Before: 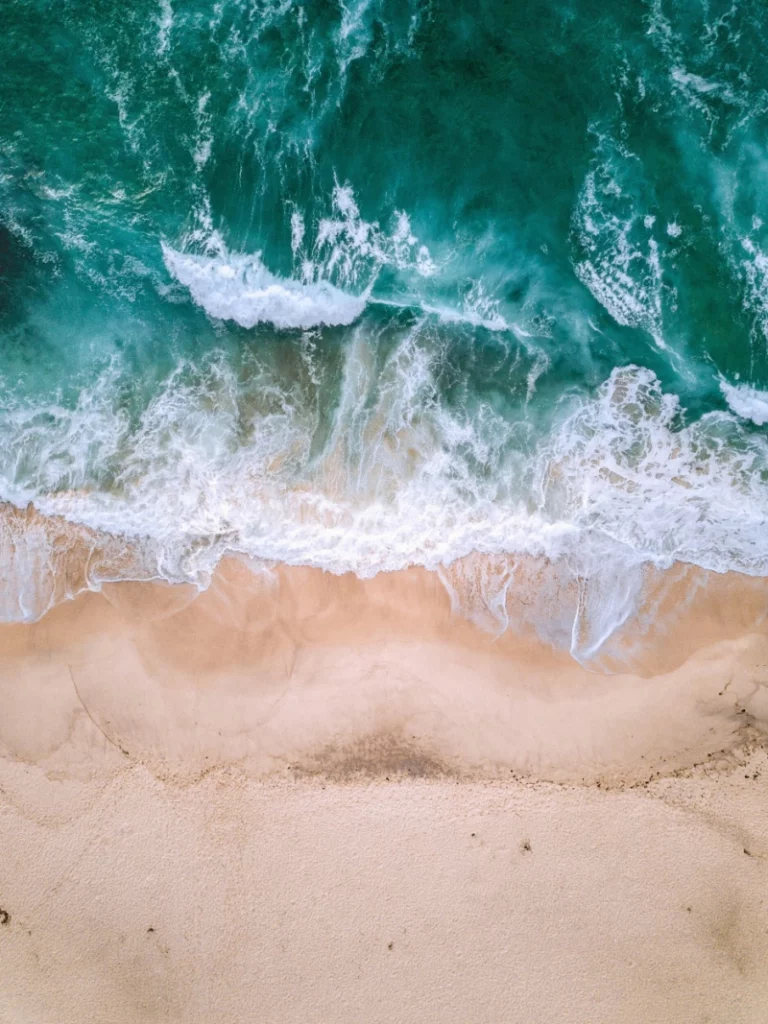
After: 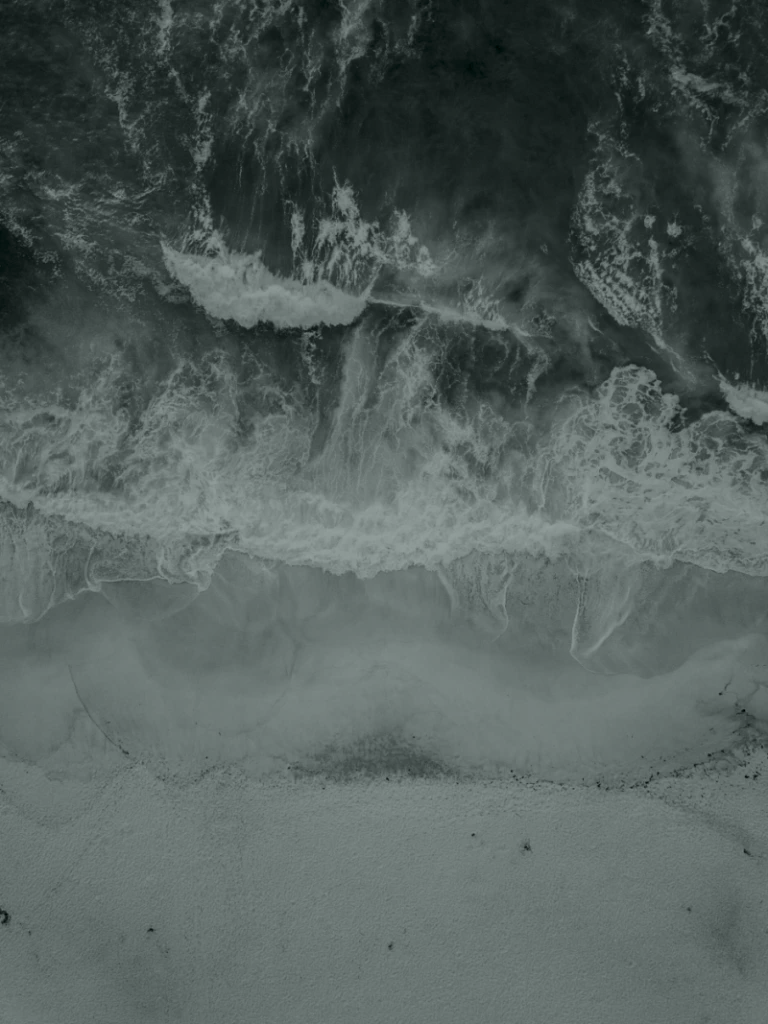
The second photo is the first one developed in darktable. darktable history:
exposure: black level correction 0, exposure 1.55 EV, compensate exposure bias true, compensate highlight preservation false
colorize: hue 90°, saturation 19%, lightness 1.59%, version 1
